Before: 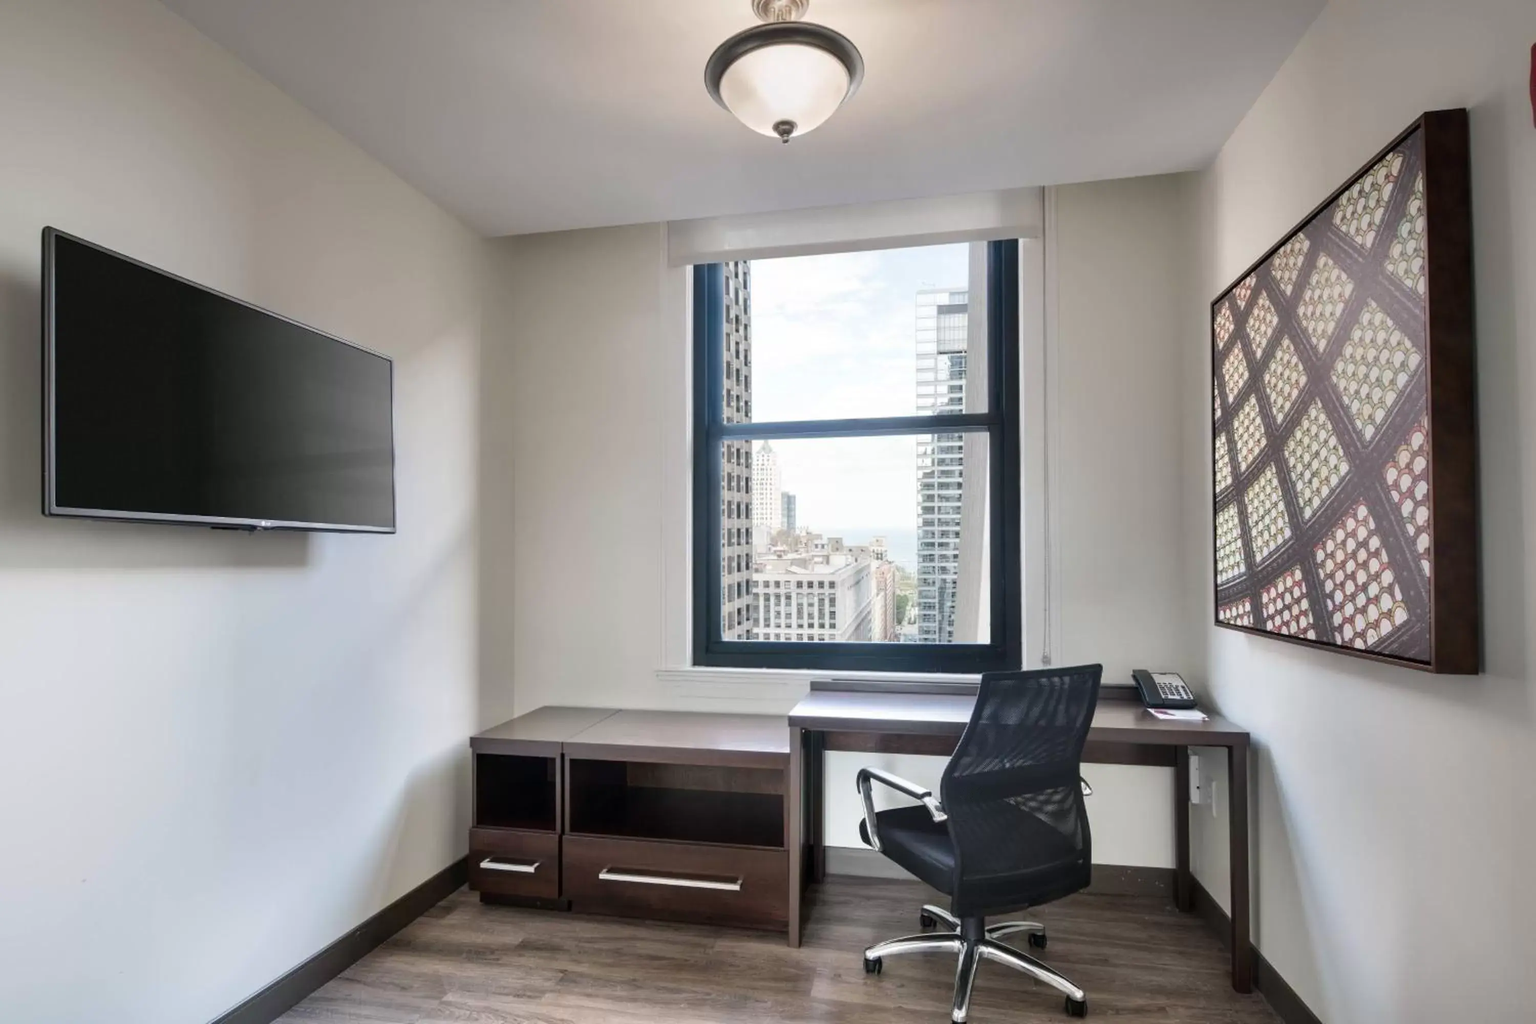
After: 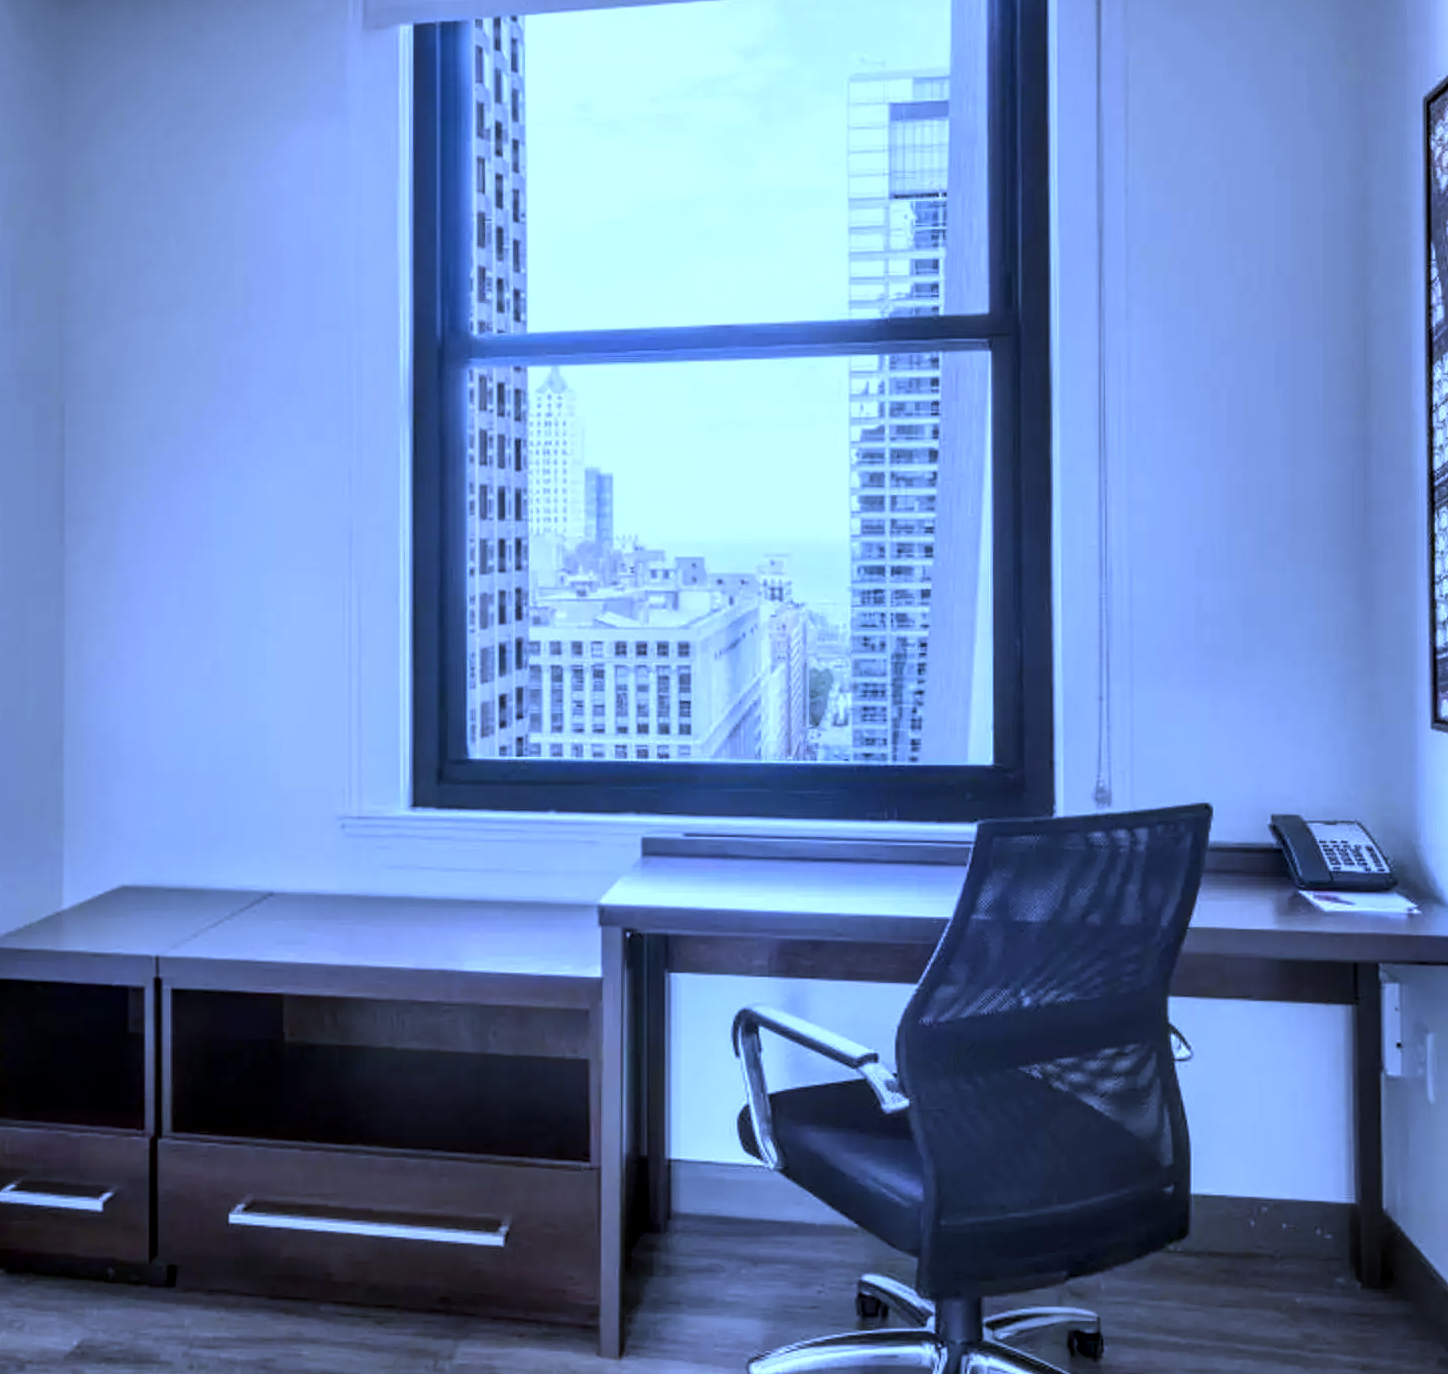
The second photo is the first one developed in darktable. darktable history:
crop: left 31.379%, top 24.658%, right 20.326%, bottom 6.628%
local contrast: on, module defaults
white balance: red 0.766, blue 1.537
